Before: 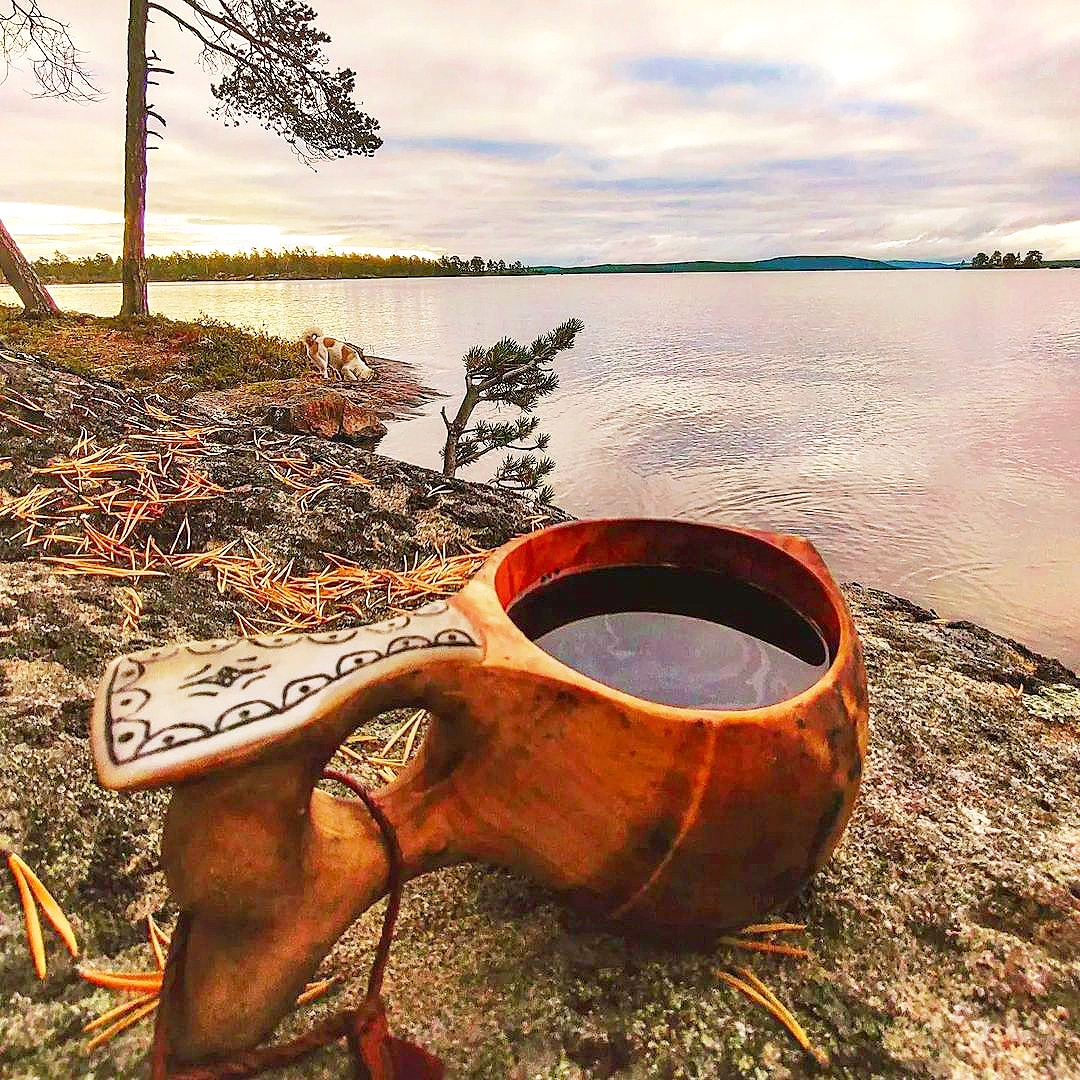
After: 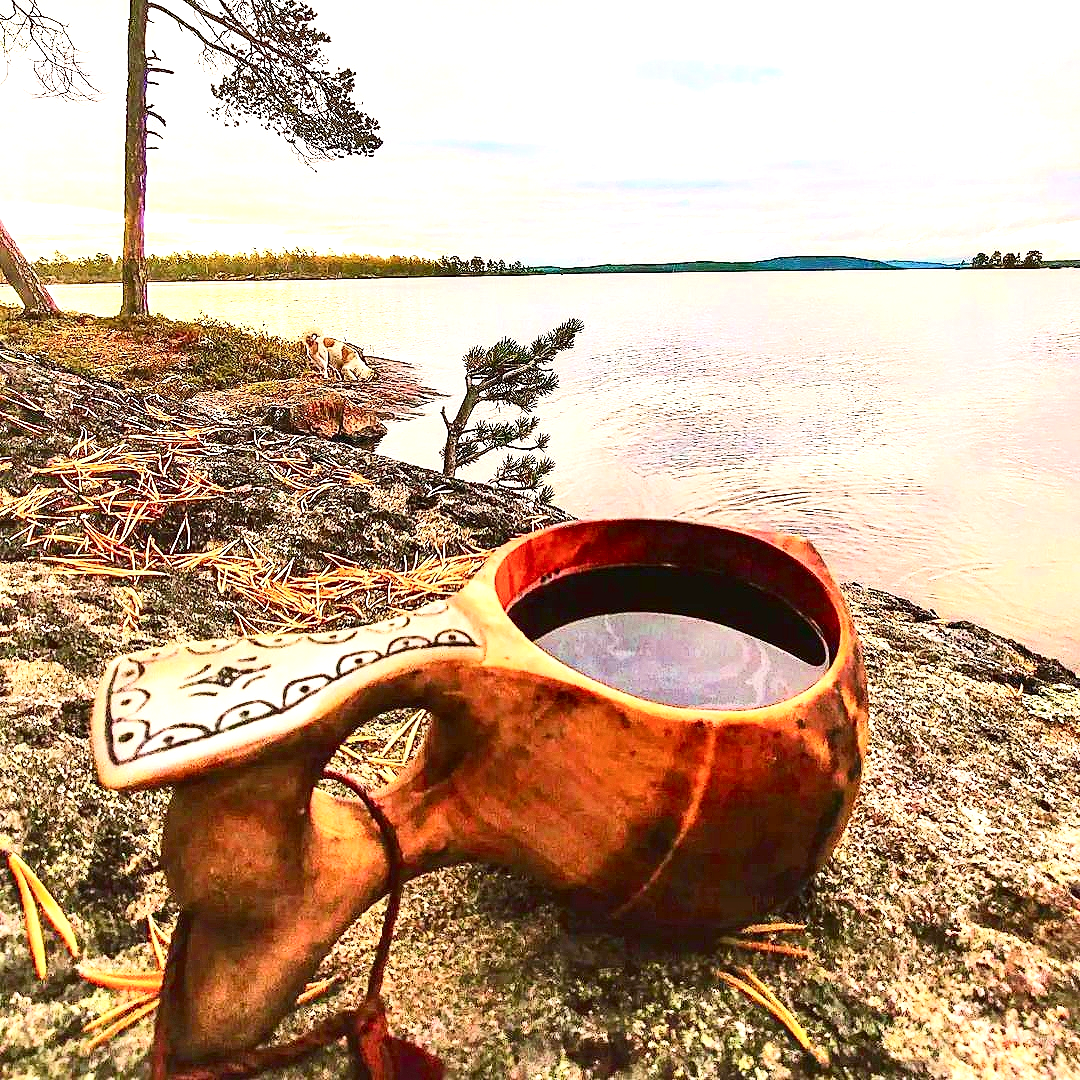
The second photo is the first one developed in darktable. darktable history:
contrast brightness saturation: contrast 0.297
exposure: black level correction 0, exposure 0.693 EV, compensate highlight preservation false
